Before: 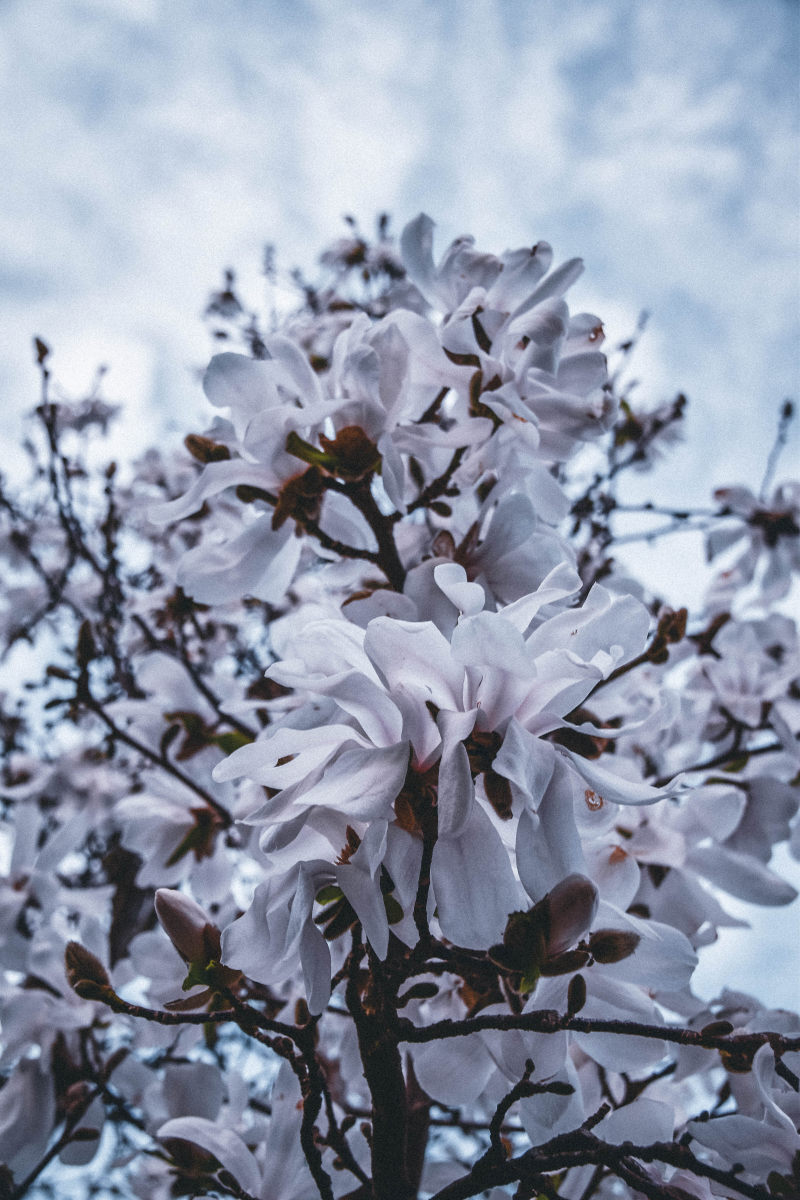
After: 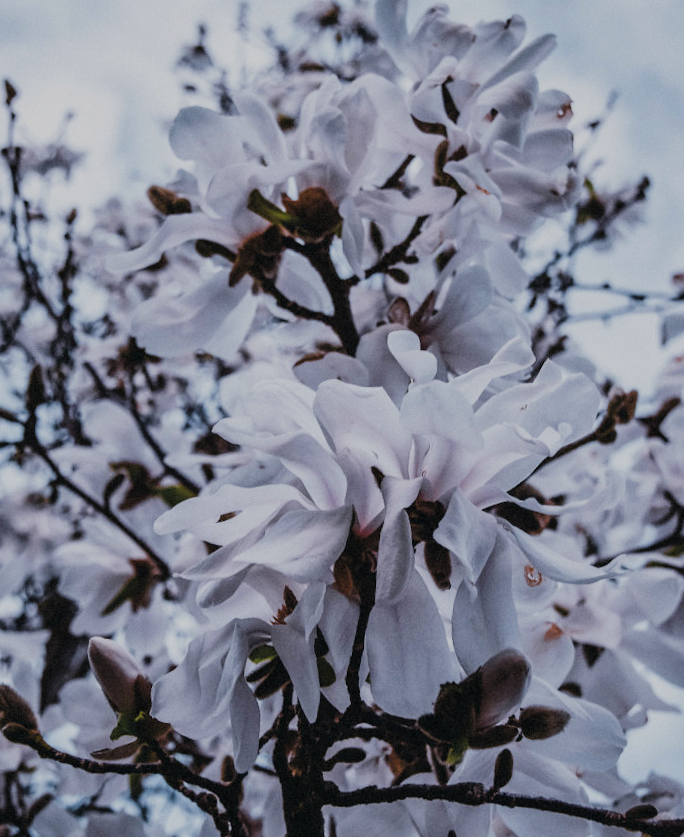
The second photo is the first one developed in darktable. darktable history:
filmic rgb: black relative exposure -6.95 EV, white relative exposure 5.6 EV, hardness 2.84
crop and rotate: angle -3.61°, left 9.726%, top 20.881%, right 11.918%, bottom 12%
